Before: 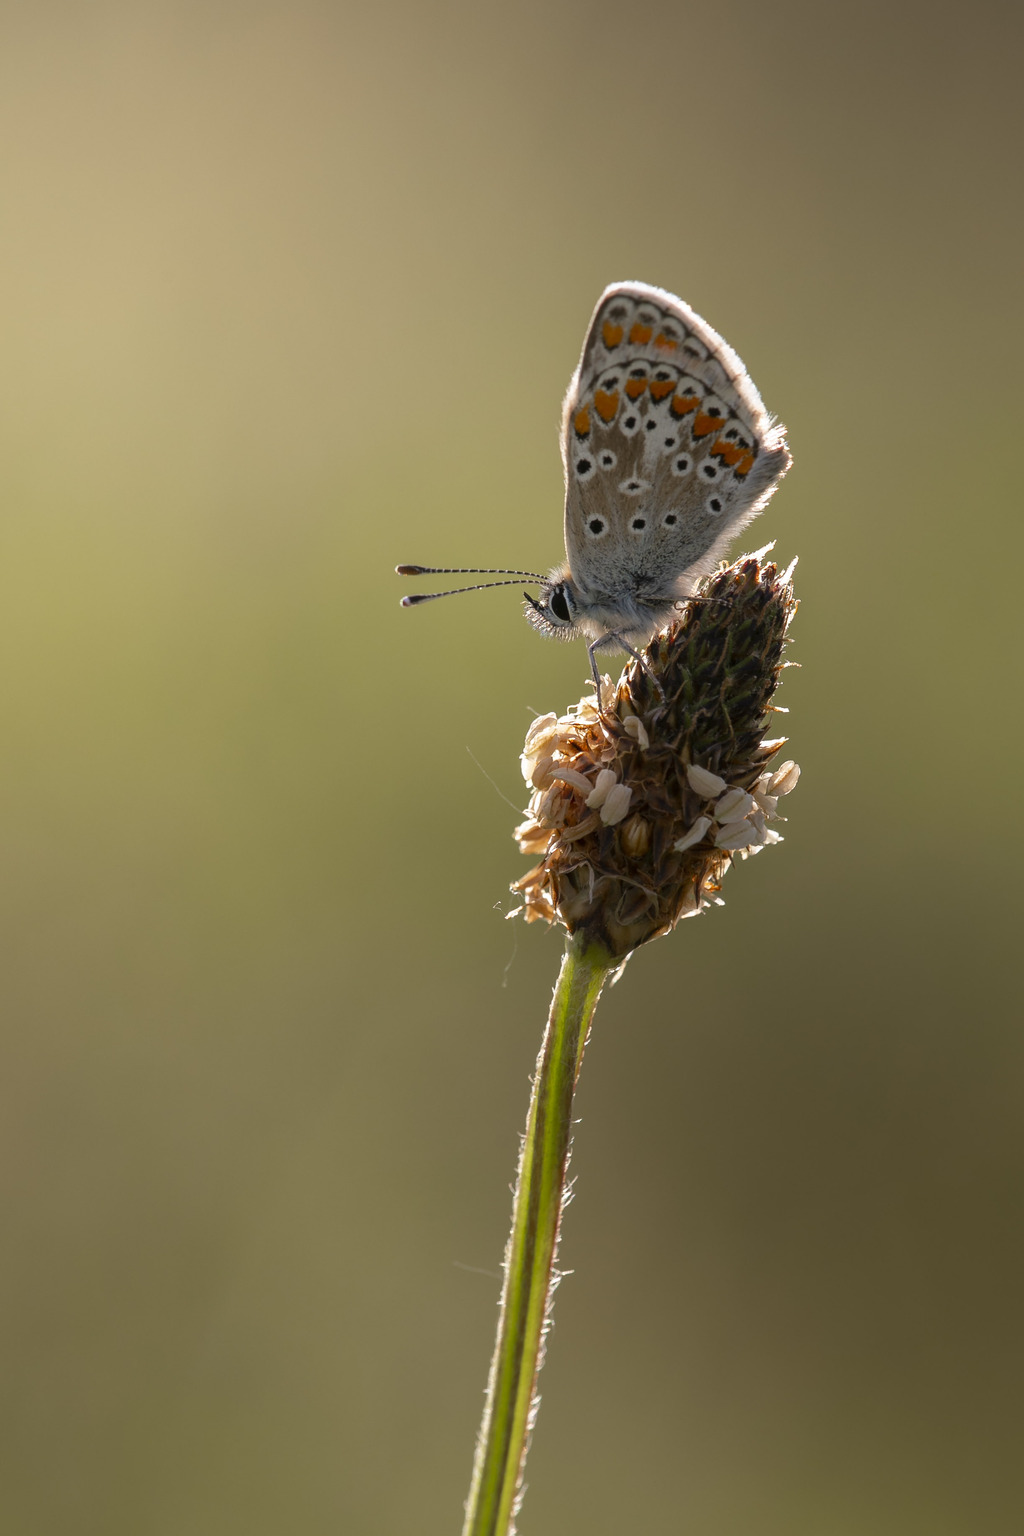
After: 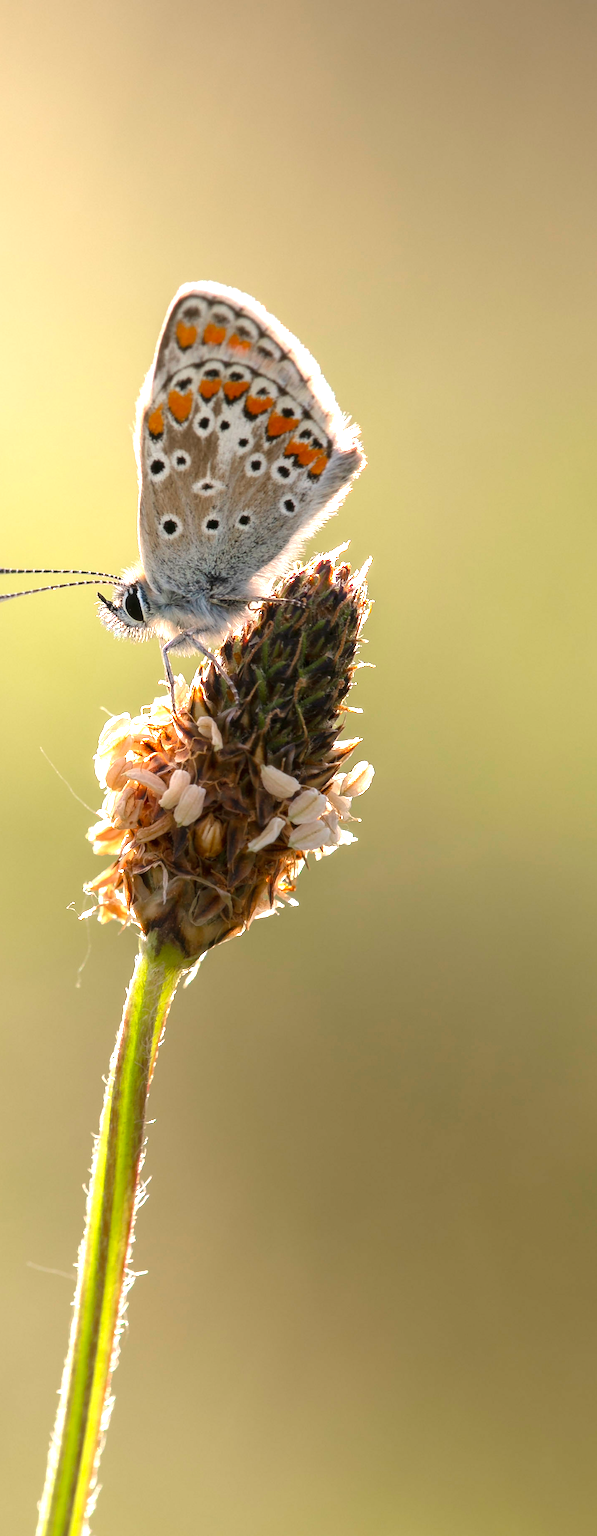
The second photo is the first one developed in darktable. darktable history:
crop: left 41.664%
exposure: black level correction 0, exposure 1.41 EV, compensate highlight preservation false
